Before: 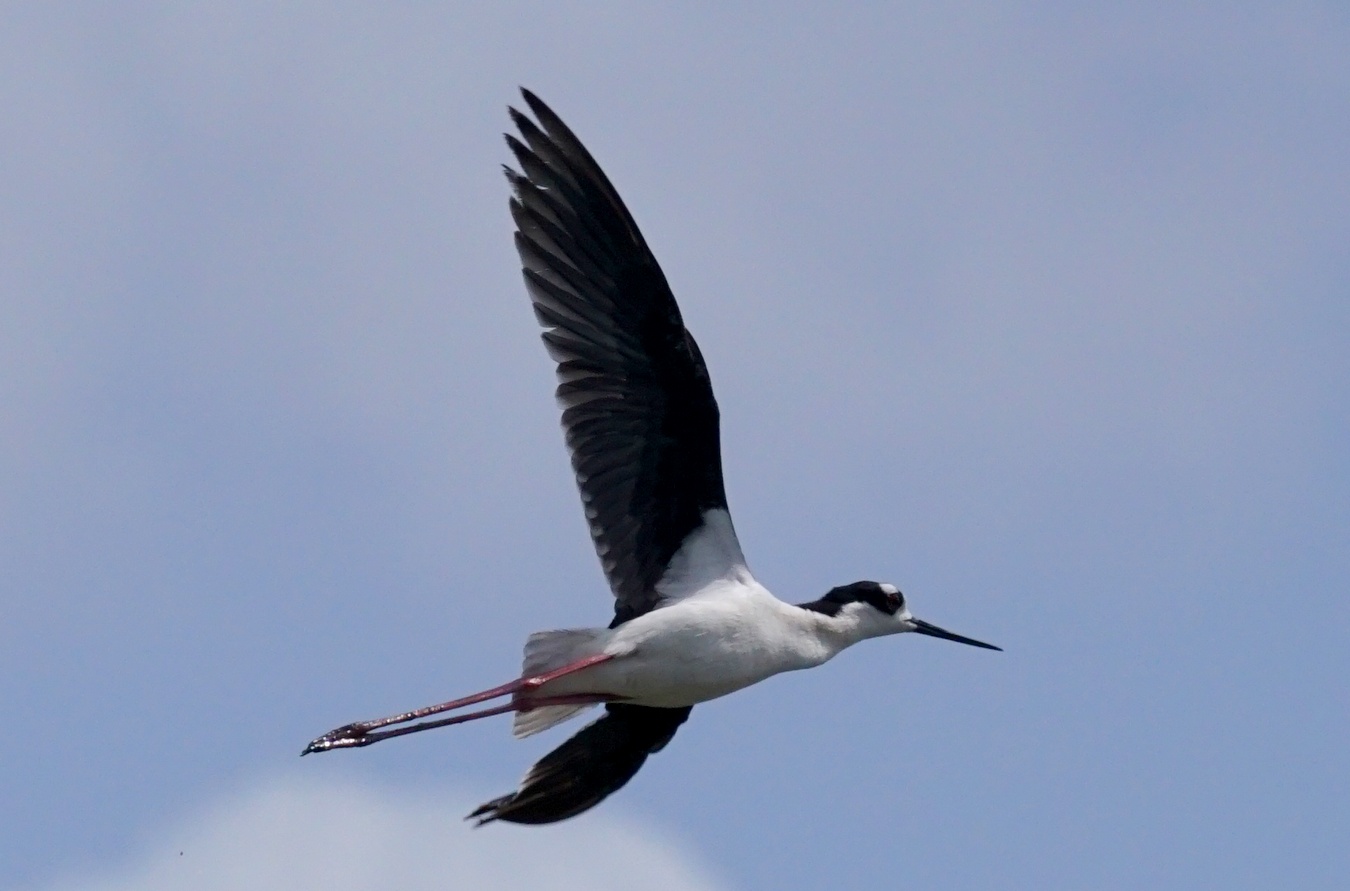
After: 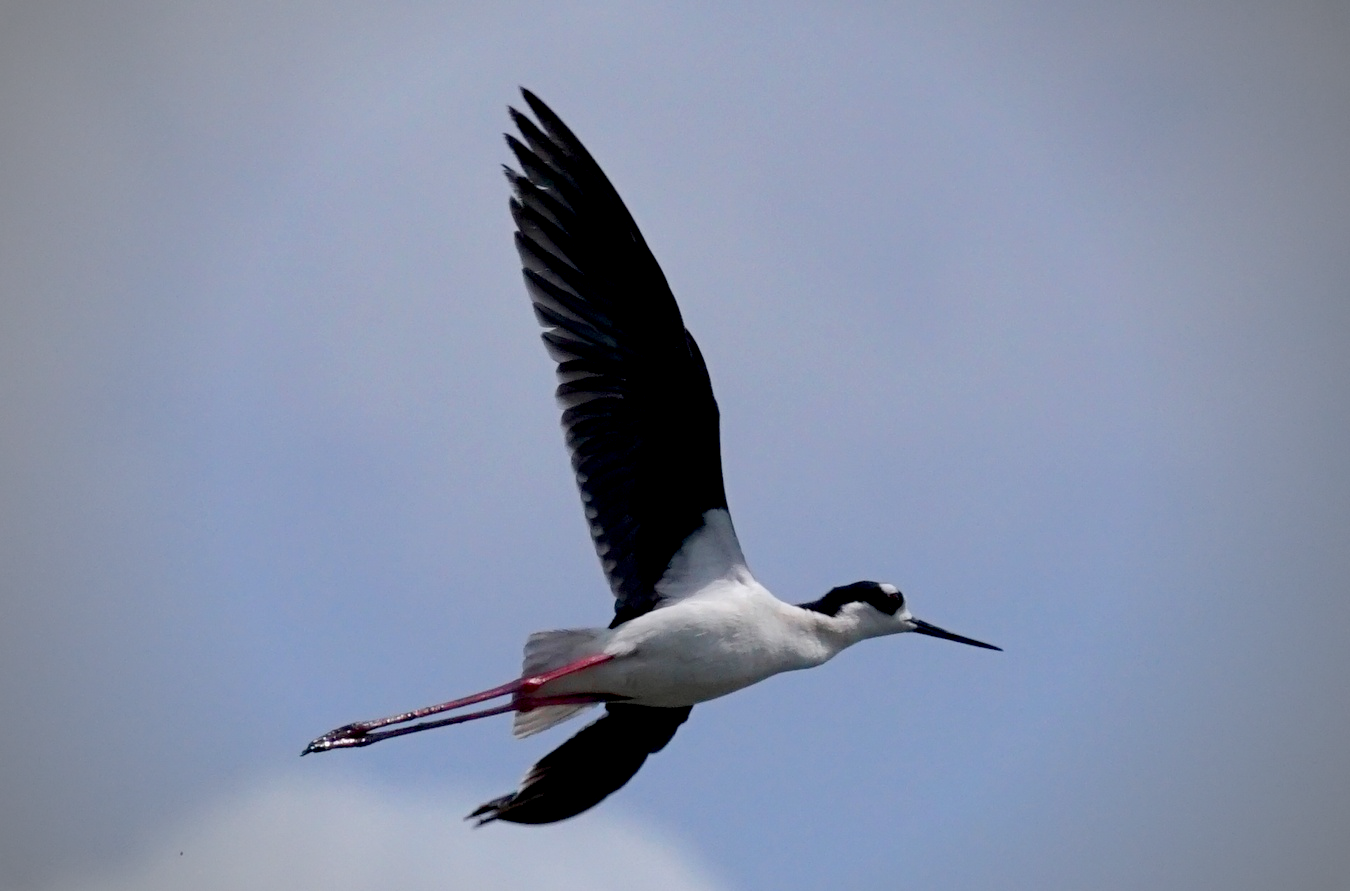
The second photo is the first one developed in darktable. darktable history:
exposure: black level correction 0.012, compensate highlight preservation false
color zones: curves: ch1 [(0, 0.708) (0.088, 0.648) (0.245, 0.187) (0.429, 0.326) (0.571, 0.498) (0.714, 0.5) (0.857, 0.5) (1, 0.708)]
vignetting: fall-off start 67.15%, brightness -0.442, saturation -0.691, width/height ratio 1.011, unbound false
